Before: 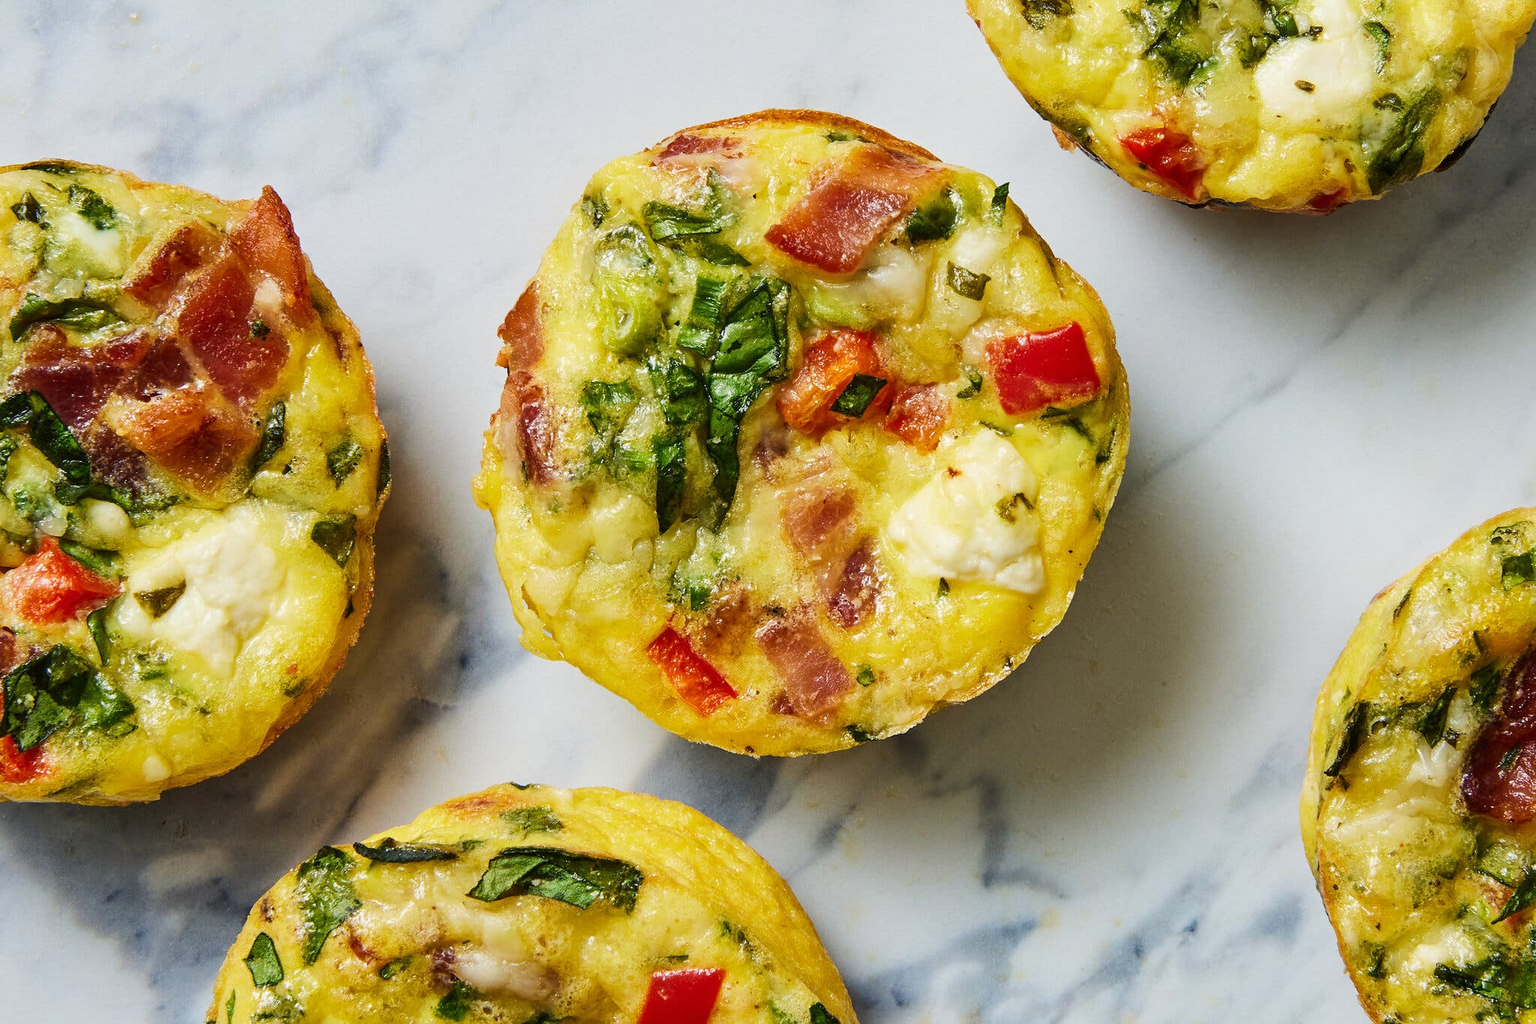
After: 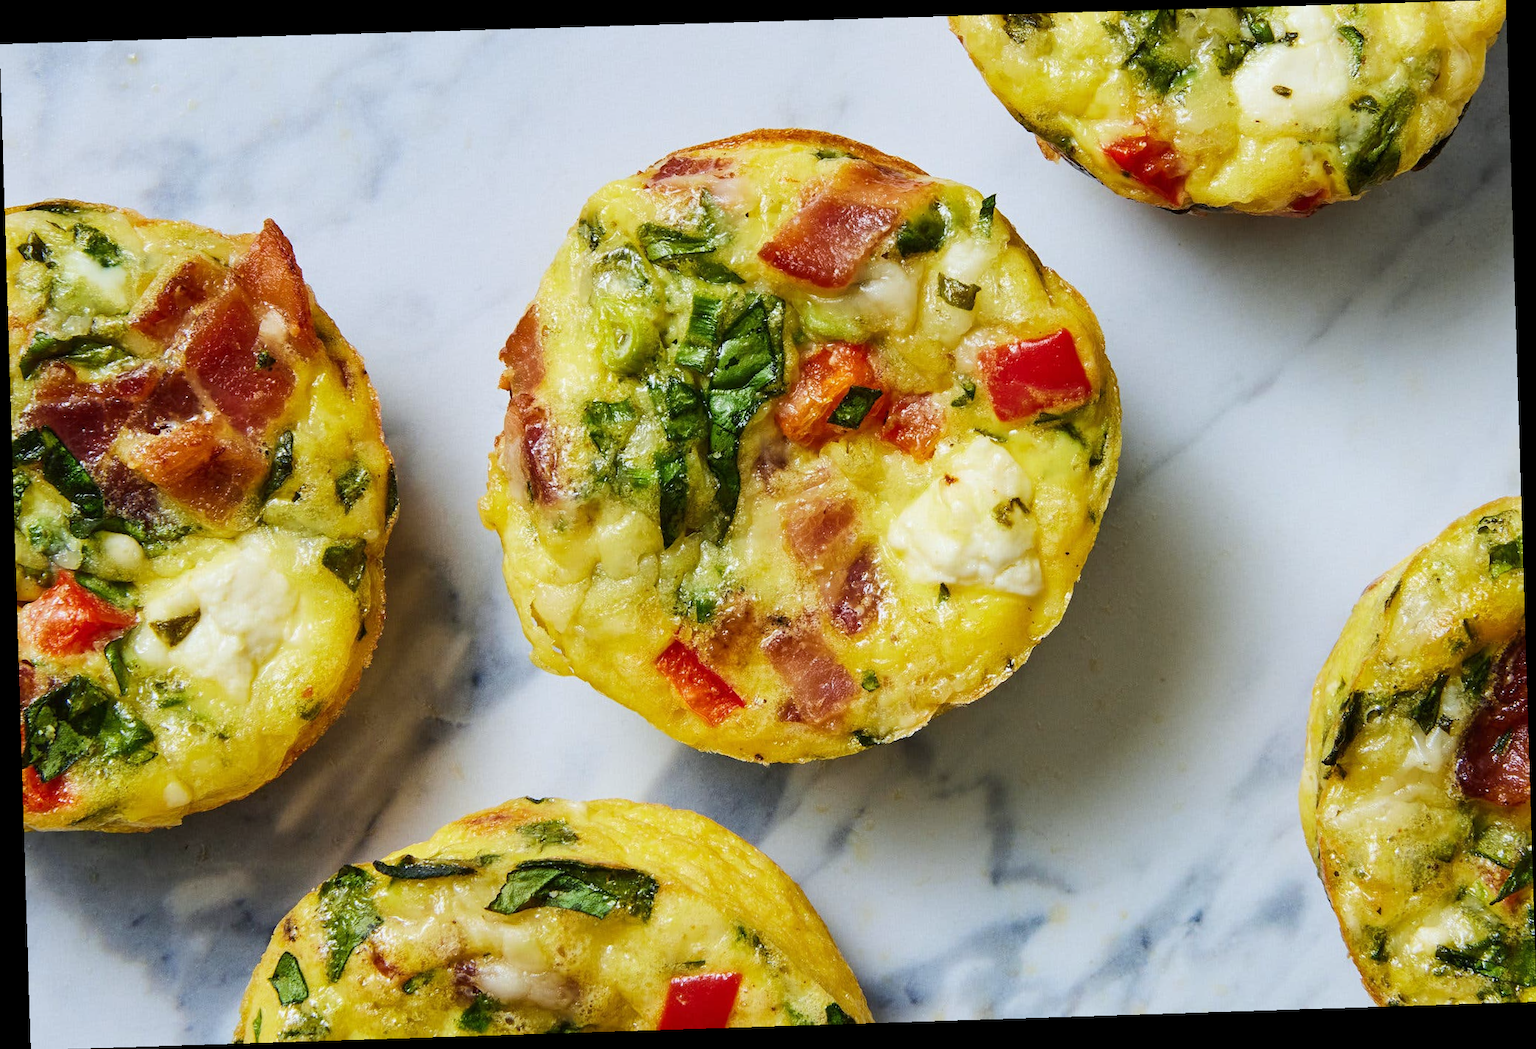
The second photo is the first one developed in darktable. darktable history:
white balance: red 0.974, blue 1.044
rotate and perspective: rotation -1.77°, lens shift (horizontal) 0.004, automatic cropping off
